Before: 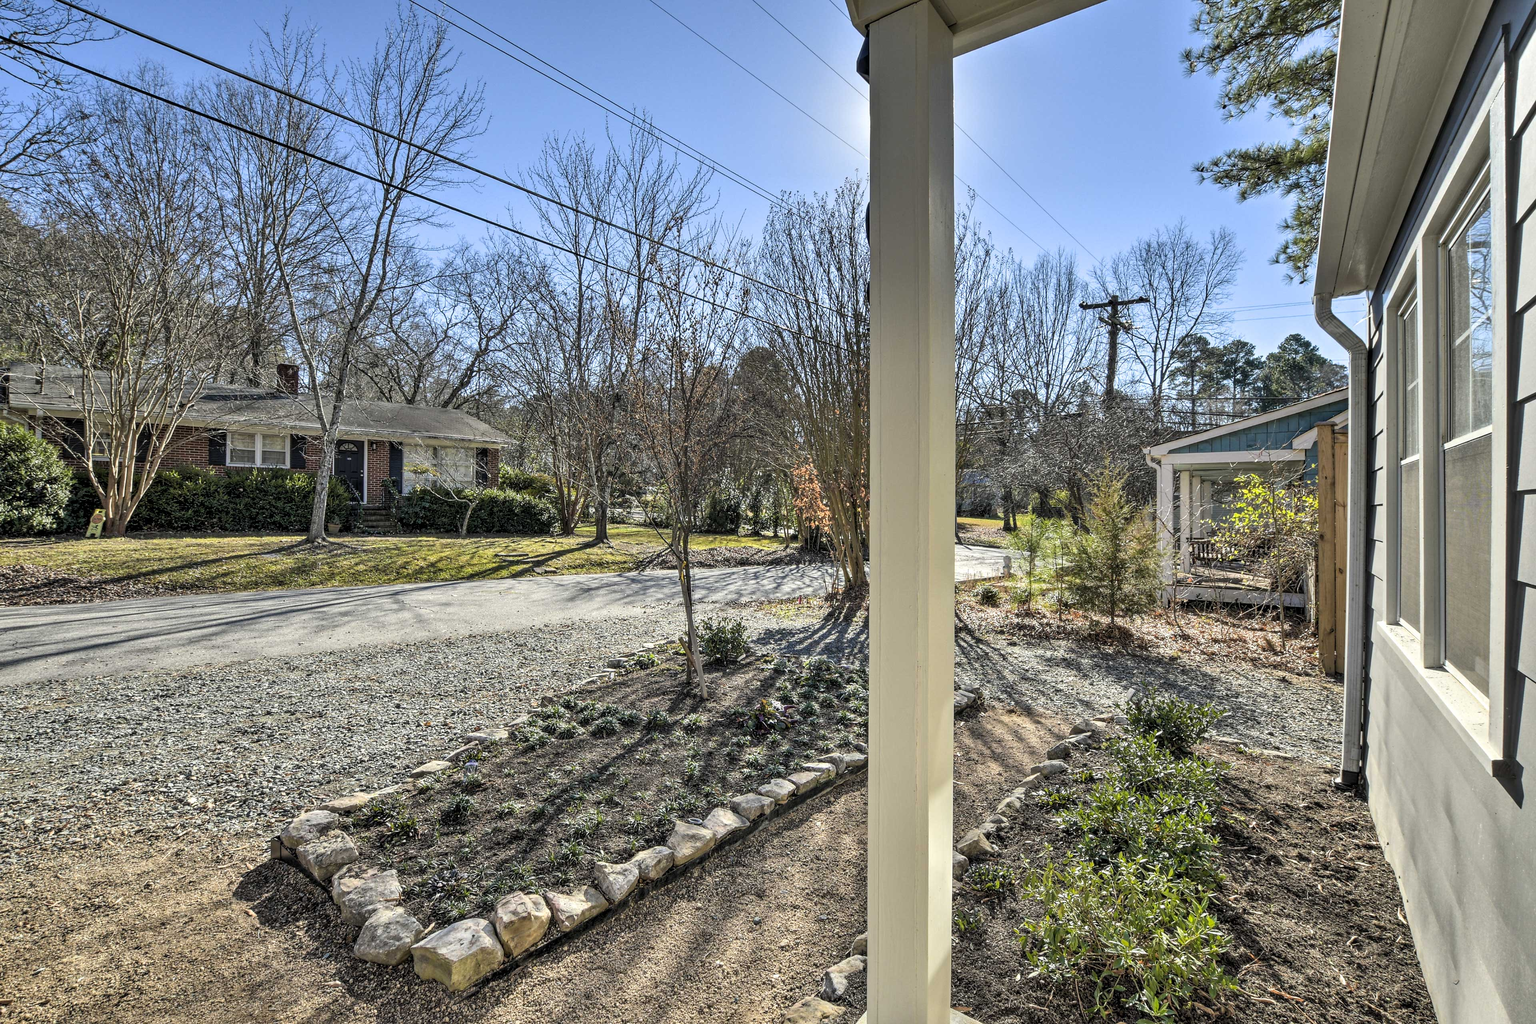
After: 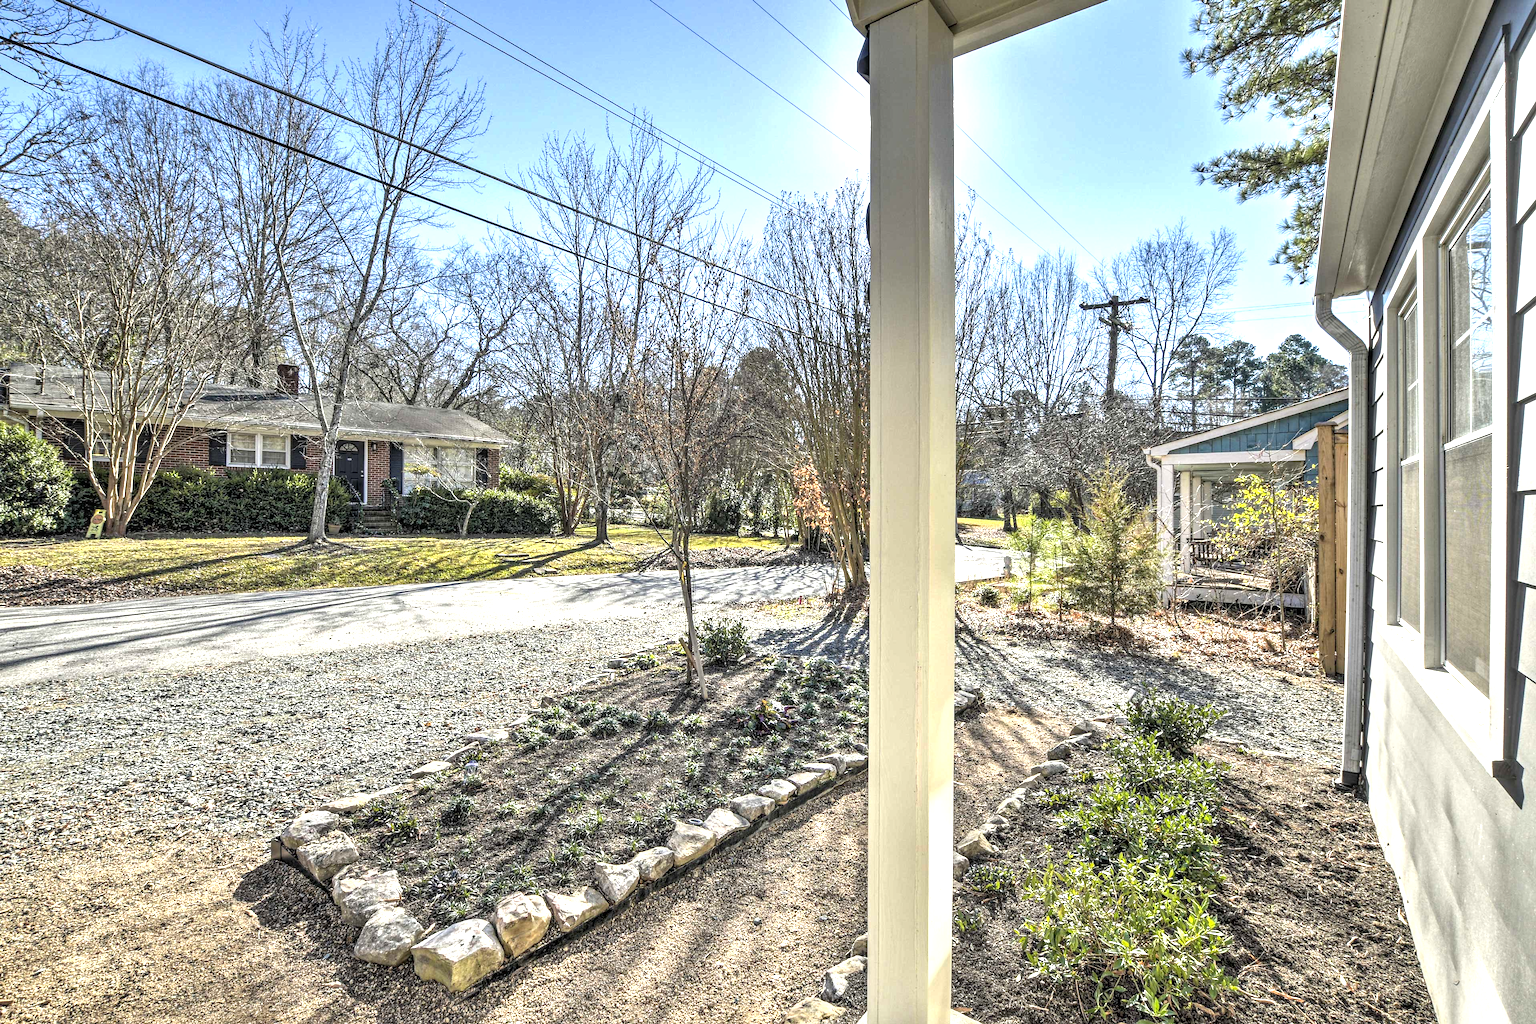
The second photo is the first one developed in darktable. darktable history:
shadows and highlights: shadows 25.97, highlights -24.35
exposure: black level correction 0, exposure 0.953 EV, compensate exposure bias true, compensate highlight preservation false
local contrast: on, module defaults
